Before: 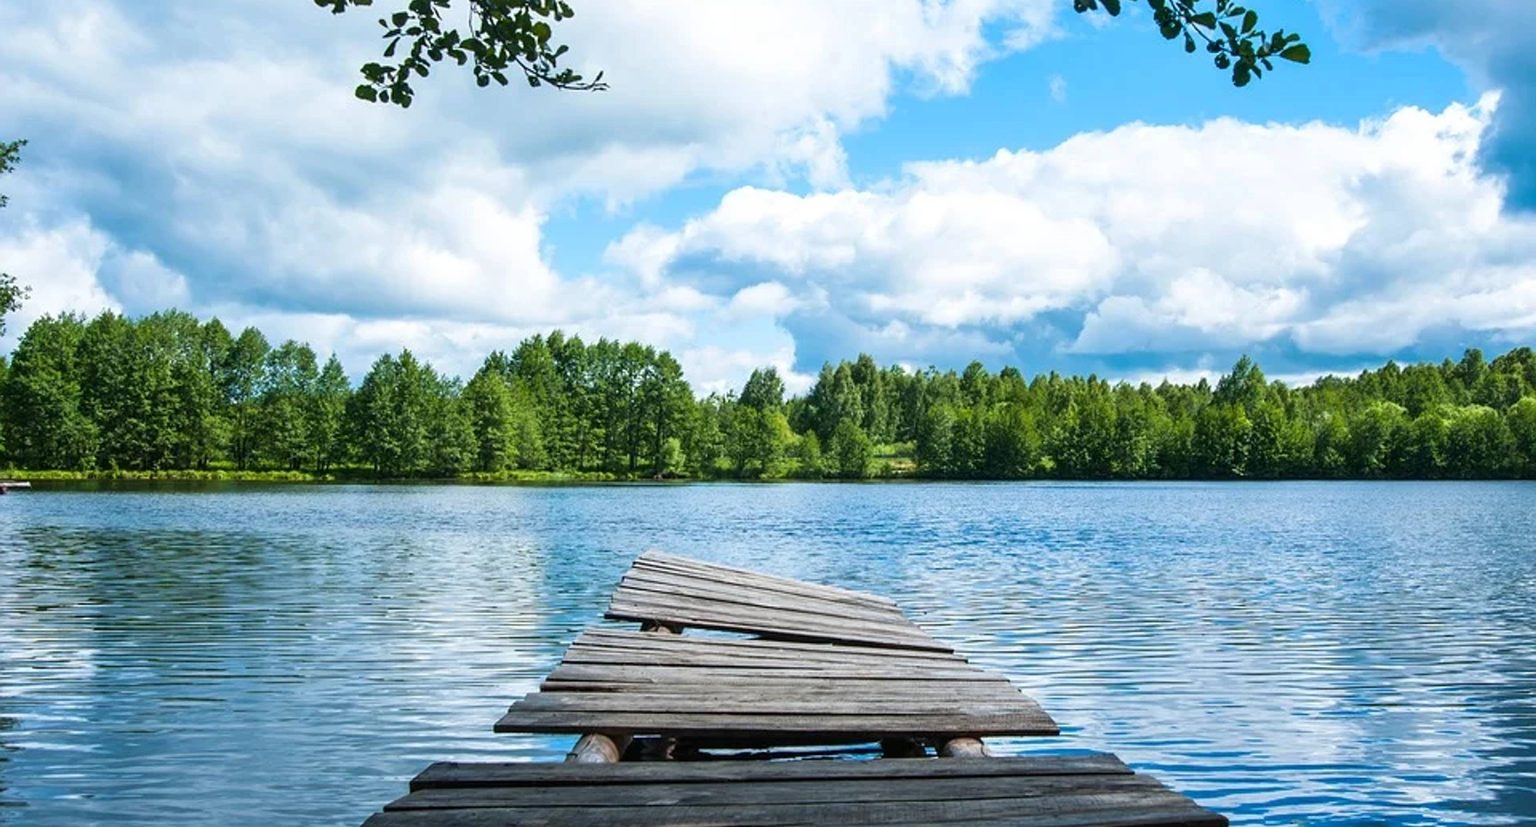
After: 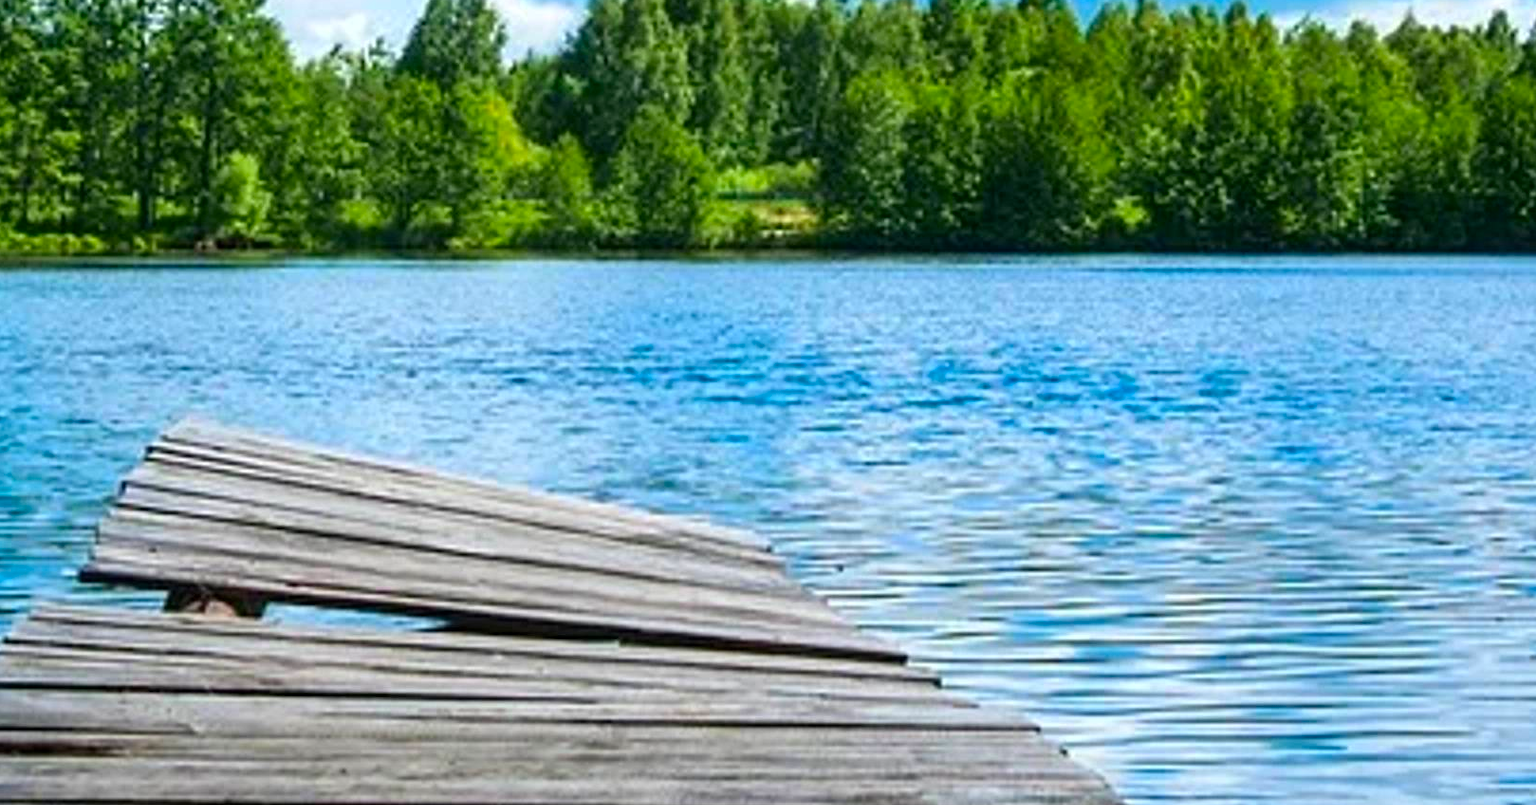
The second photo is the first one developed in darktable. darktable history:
color correction: highlights b* 0.002, saturation 1.36
crop: left 37.212%, top 45.202%, right 20.619%, bottom 13.697%
tone equalizer: mask exposure compensation -0.5 EV
